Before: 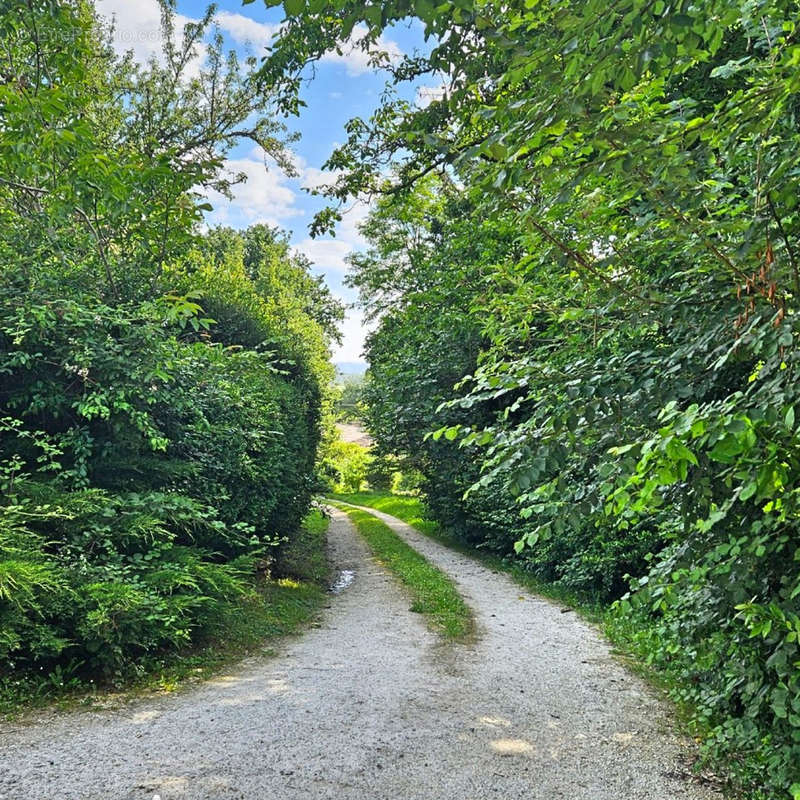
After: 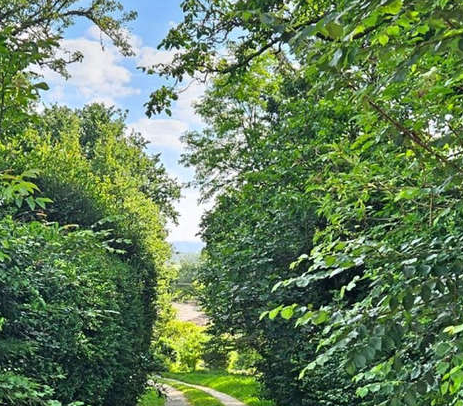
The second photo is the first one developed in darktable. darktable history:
shadows and highlights: radius 106.56, shadows 23.94, highlights -57.45, low approximation 0.01, soften with gaussian
crop: left 20.611%, top 15.189%, right 21.423%, bottom 33.975%
